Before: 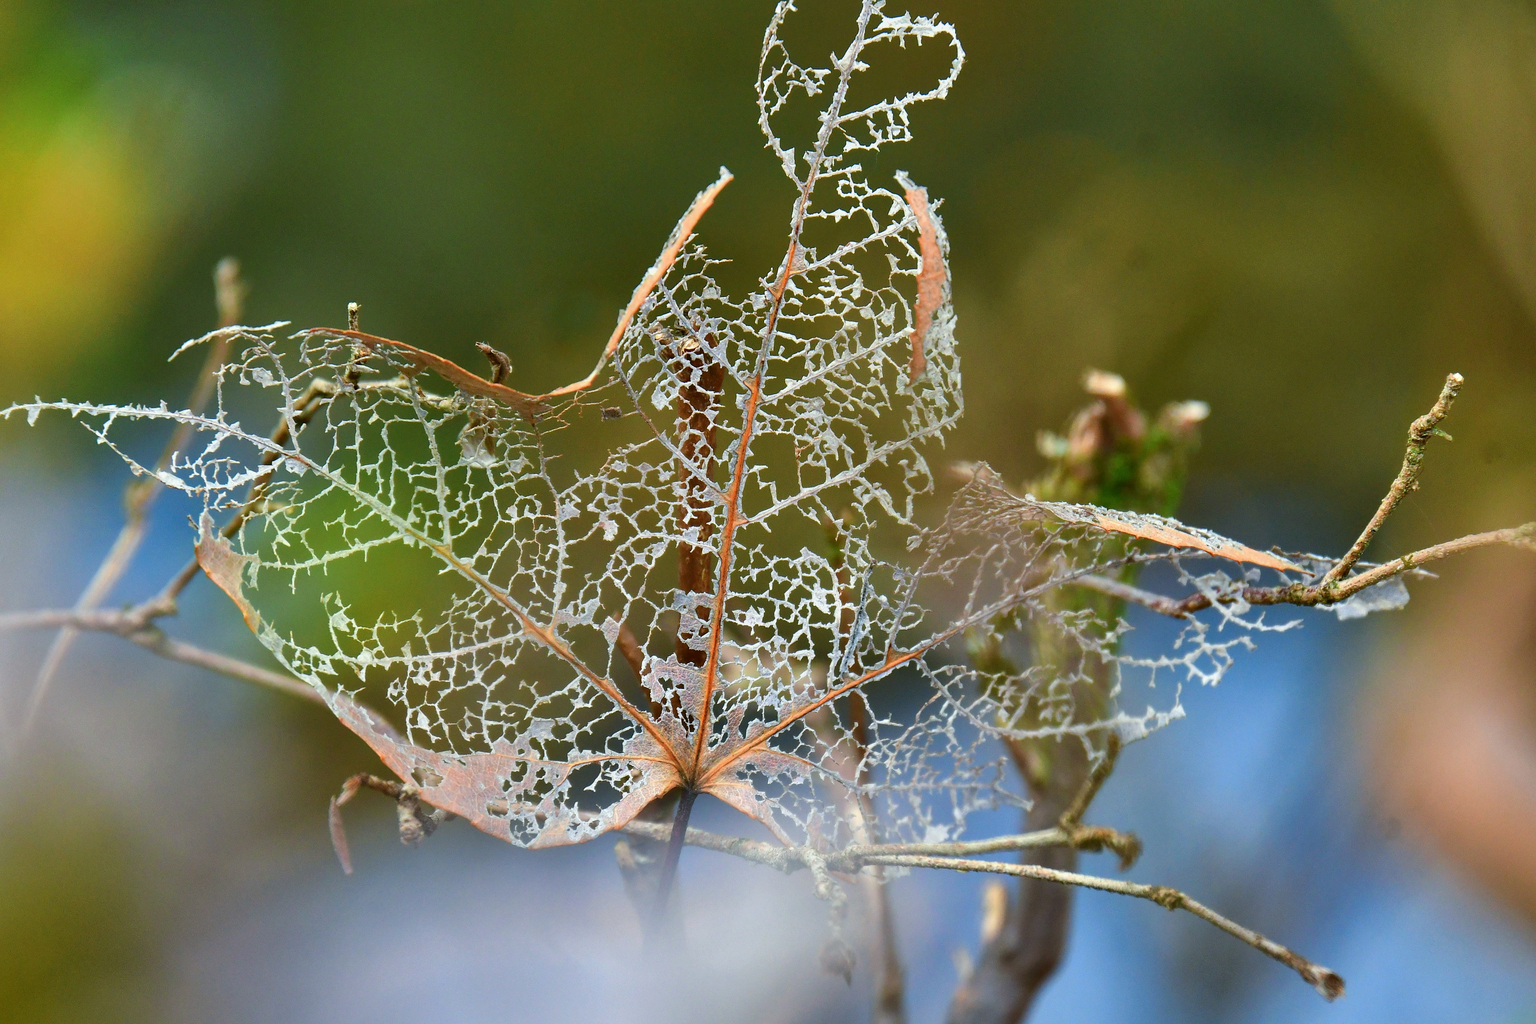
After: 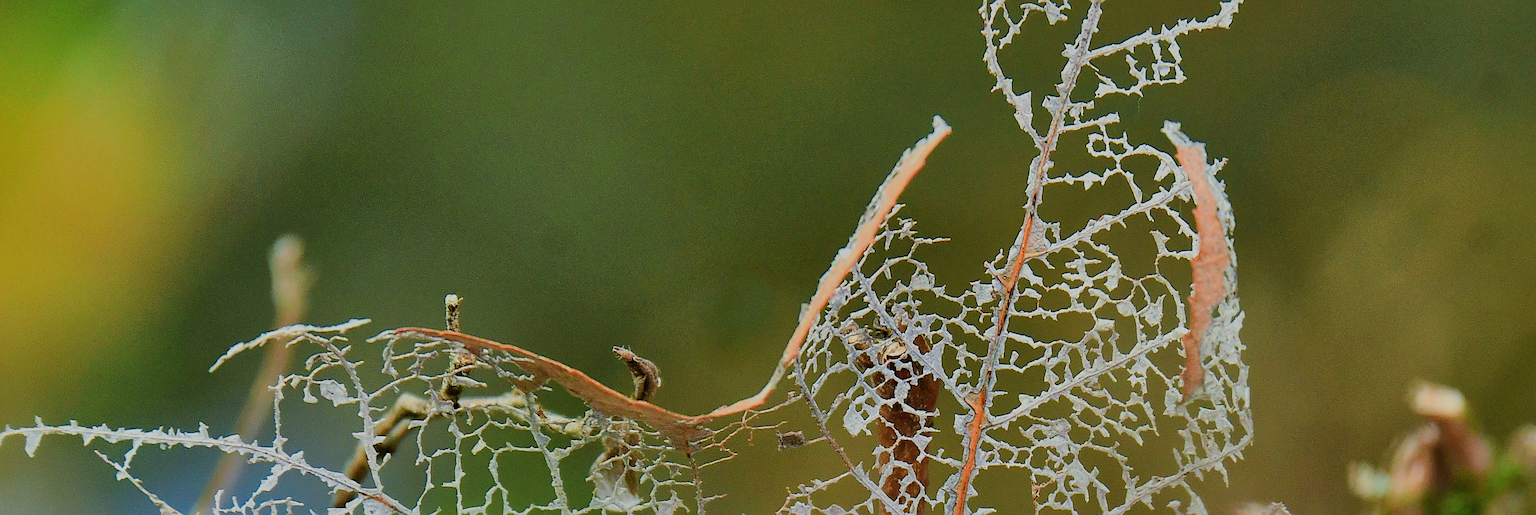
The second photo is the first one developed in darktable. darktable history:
crop: left 0.571%, top 7.64%, right 23.176%, bottom 53.961%
sharpen: on, module defaults
filmic rgb: black relative exposure -7.65 EV, white relative exposure 4.56 EV, hardness 3.61
shadows and highlights: on, module defaults
